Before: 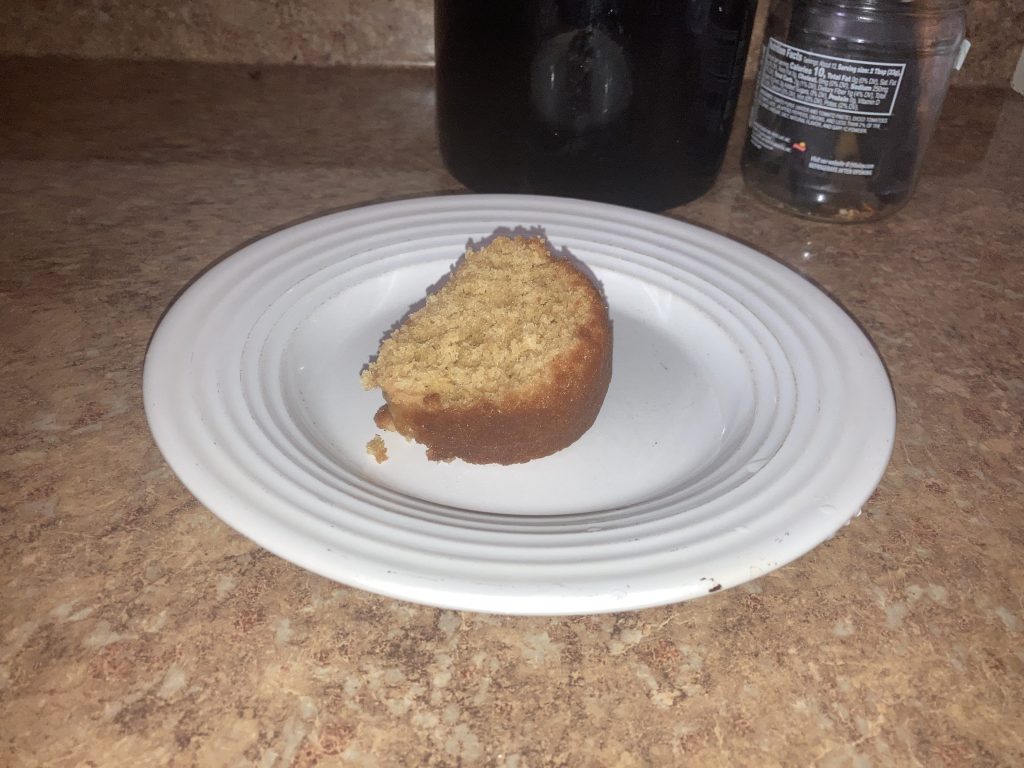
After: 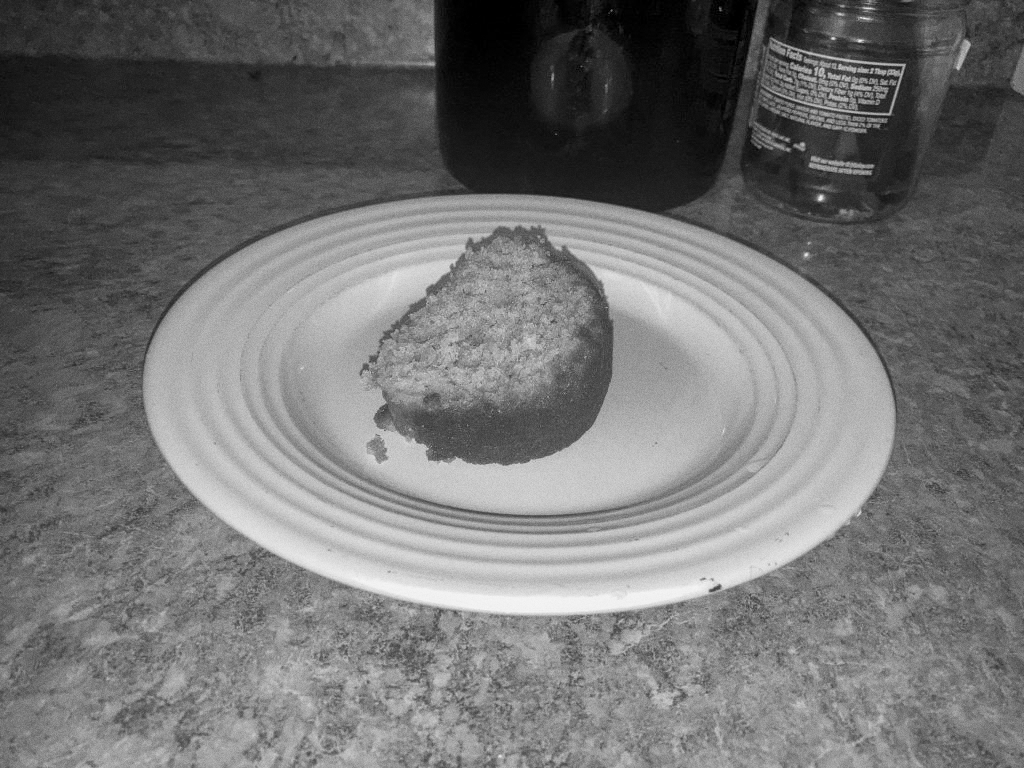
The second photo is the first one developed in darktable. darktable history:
monochrome: a -92.57, b 58.91
grain: coarseness 0.47 ISO
exposure: exposure -0.116 EV, compensate exposure bias true, compensate highlight preservation false
local contrast: detail 130%
